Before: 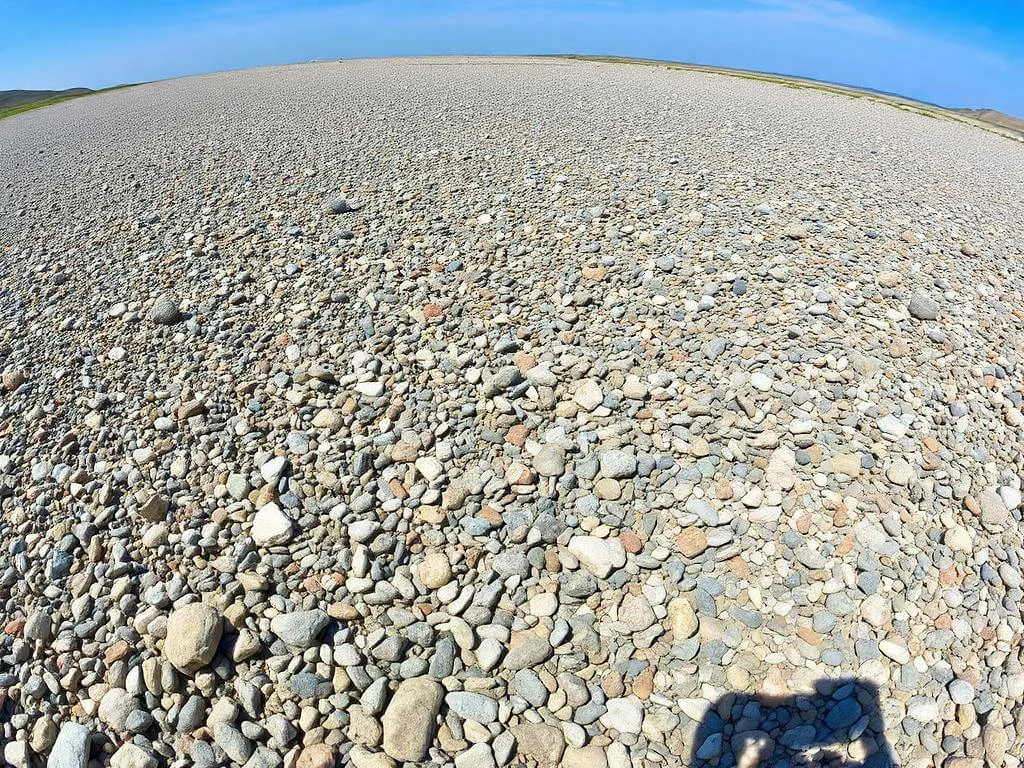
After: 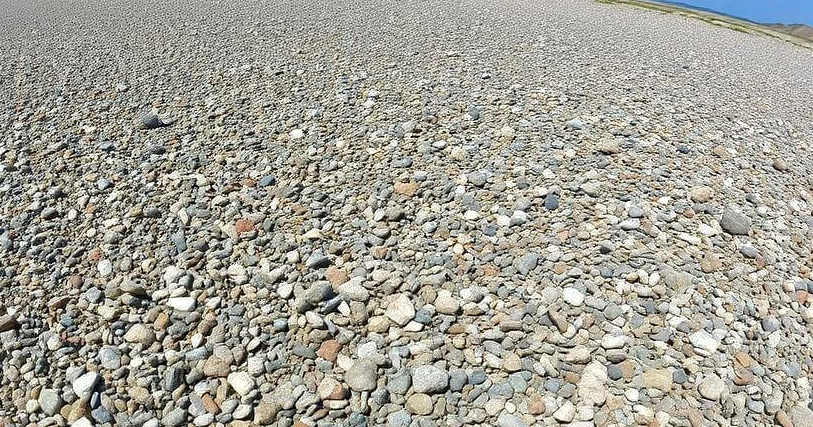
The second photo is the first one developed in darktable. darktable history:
crop: left 18.38%, top 11.092%, right 2.134%, bottom 33.217%
rgb curve: curves: ch0 [(0, 0) (0.175, 0.154) (0.785, 0.663) (1, 1)]
local contrast: mode bilateral grid, contrast 20, coarseness 50, detail 141%, midtone range 0.2
